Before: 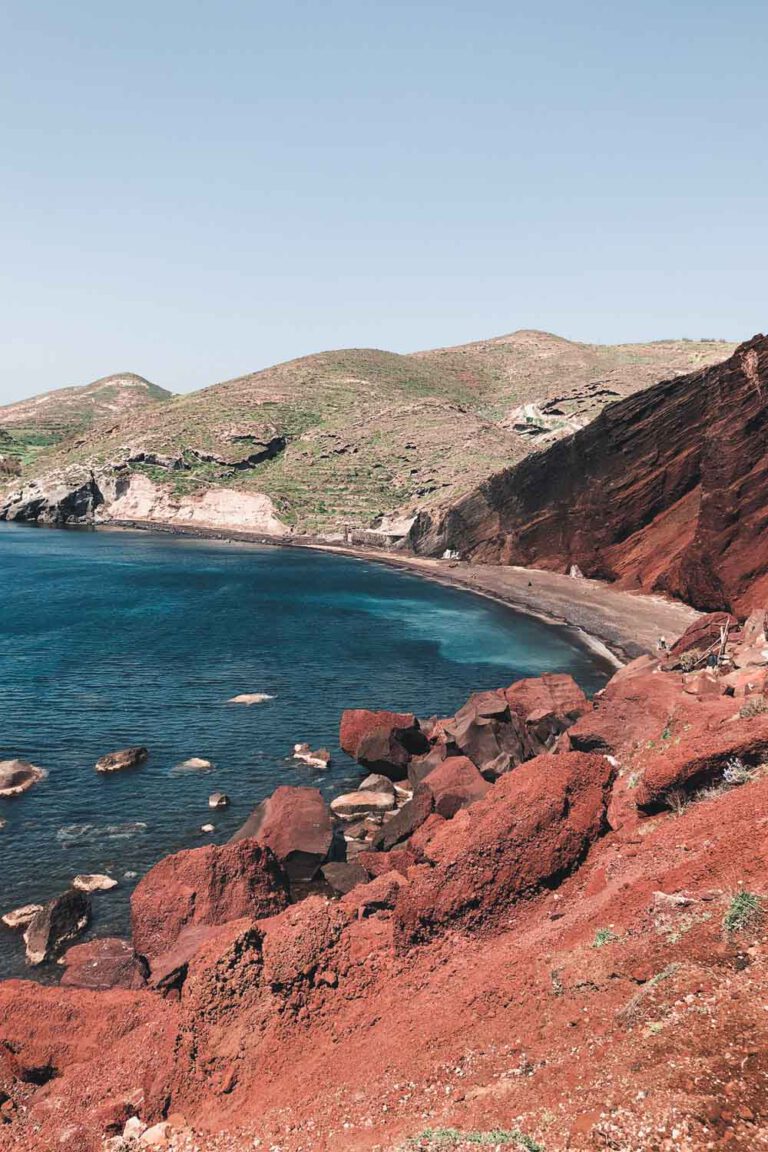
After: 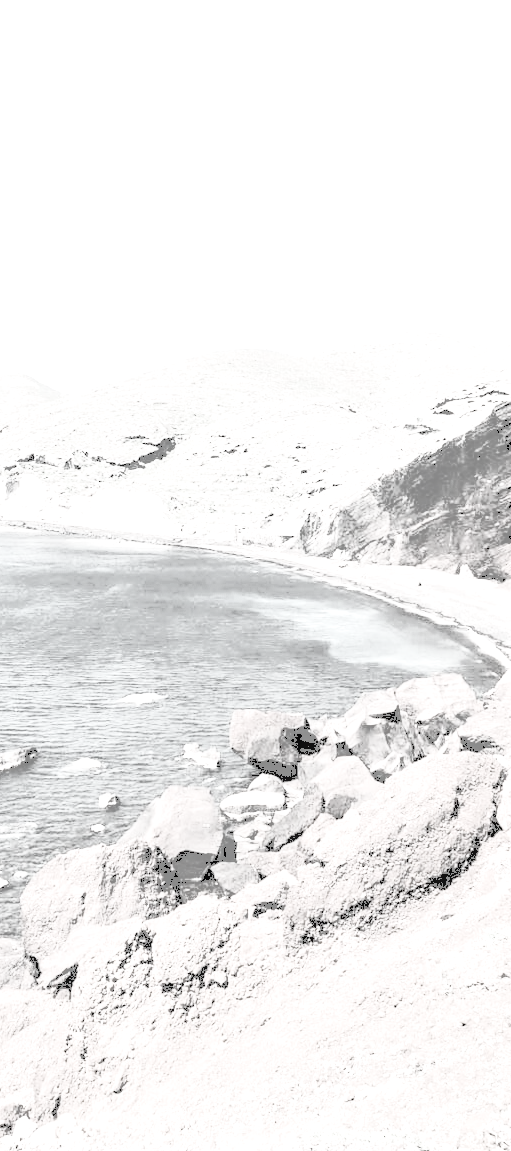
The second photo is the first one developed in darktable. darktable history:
tone equalizer: -7 EV 0.155 EV, -6 EV 0.605 EV, -5 EV 1.18 EV, -4 EV 1.33 EV, -3 EV 1.17 EV, -2 EV 0.6 EV, -1 EV 0.16 EV, edges refinement/feathering 500, mask exposure compensation -1.57 EV, preserve details no
crop and rotate: left 14.397%, right 18.99%
tone curve: curves: ch0 [(0, 0) (0.003, 0.6) (0.011, 0.6) (0.025, 0.601) (0.044, 0.601) (0.069, 0.601) (0.1, 0.601) (0.136, 0.602) (0.177, 0.605) (0.224, 0.609) (0.277, 0.615) (0.335, 0.625) (0.399, 0.633) (0.468, 0.654) (0.543, 0.676) (0.623, 0.71) (0.709, 0.753) (0.801, 0.802) (0.898, 0.85) (1, 1)], color space Lab, independent channels, preserve colors none
exposure: black level correction 0.009, exposure 1.436 EV, compensate highlight preservation false
velvia: strength 31.82%, mid-tones bias 0.202
contrast brightness saturation: contrast 0.54, brightness 0.474, saturation -0.98
local contrast: on, module defaults
